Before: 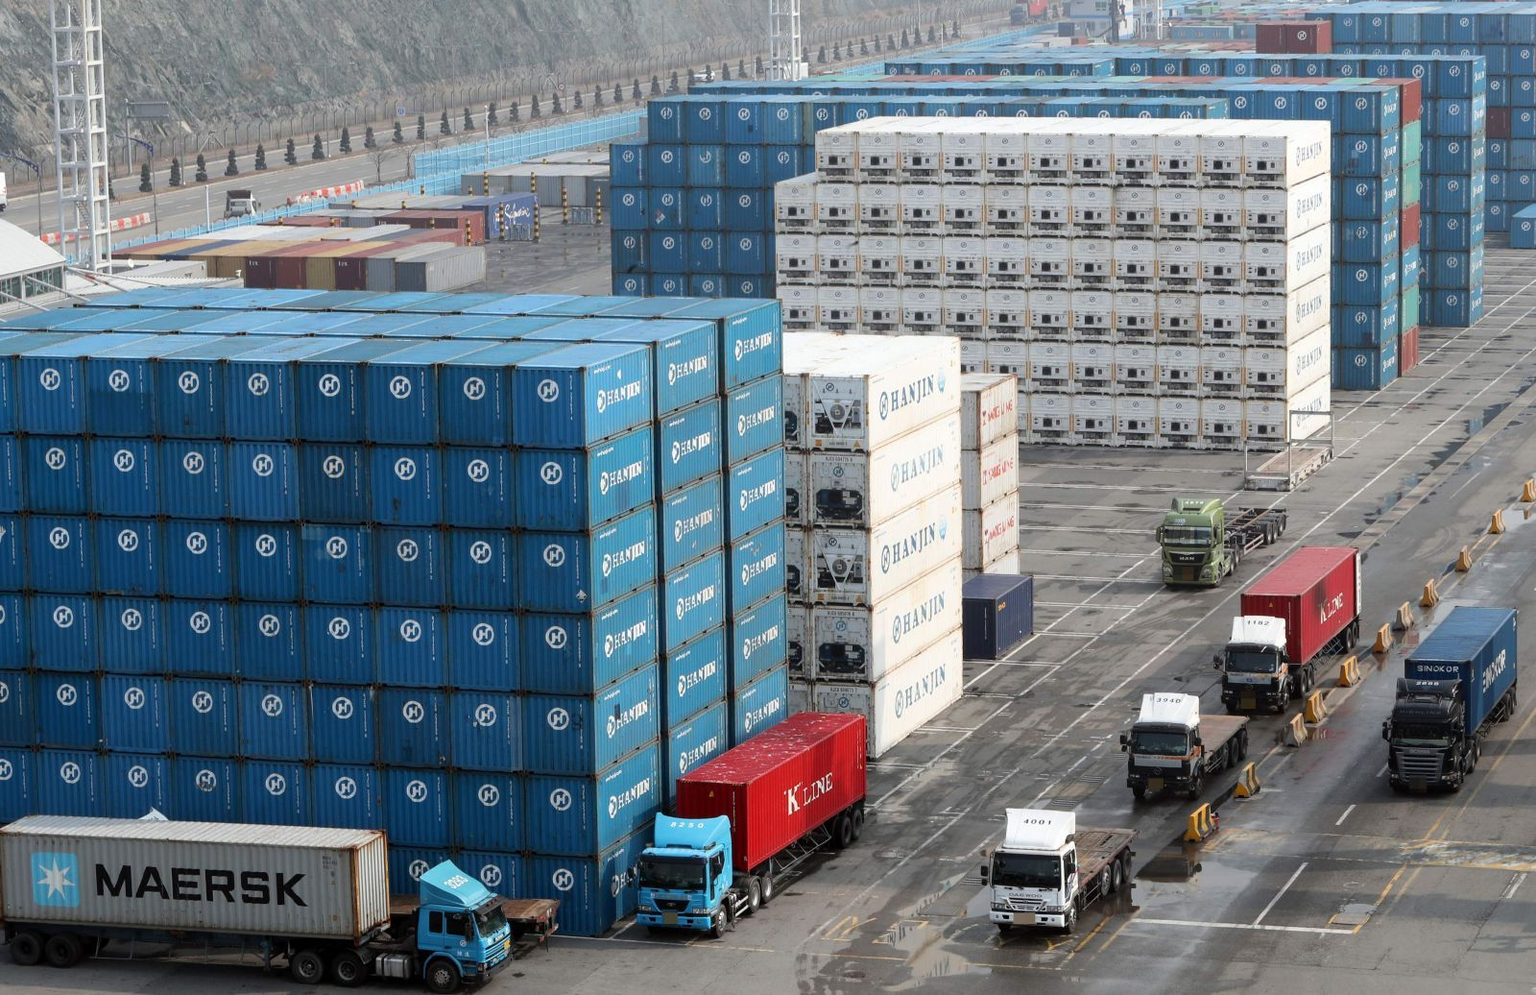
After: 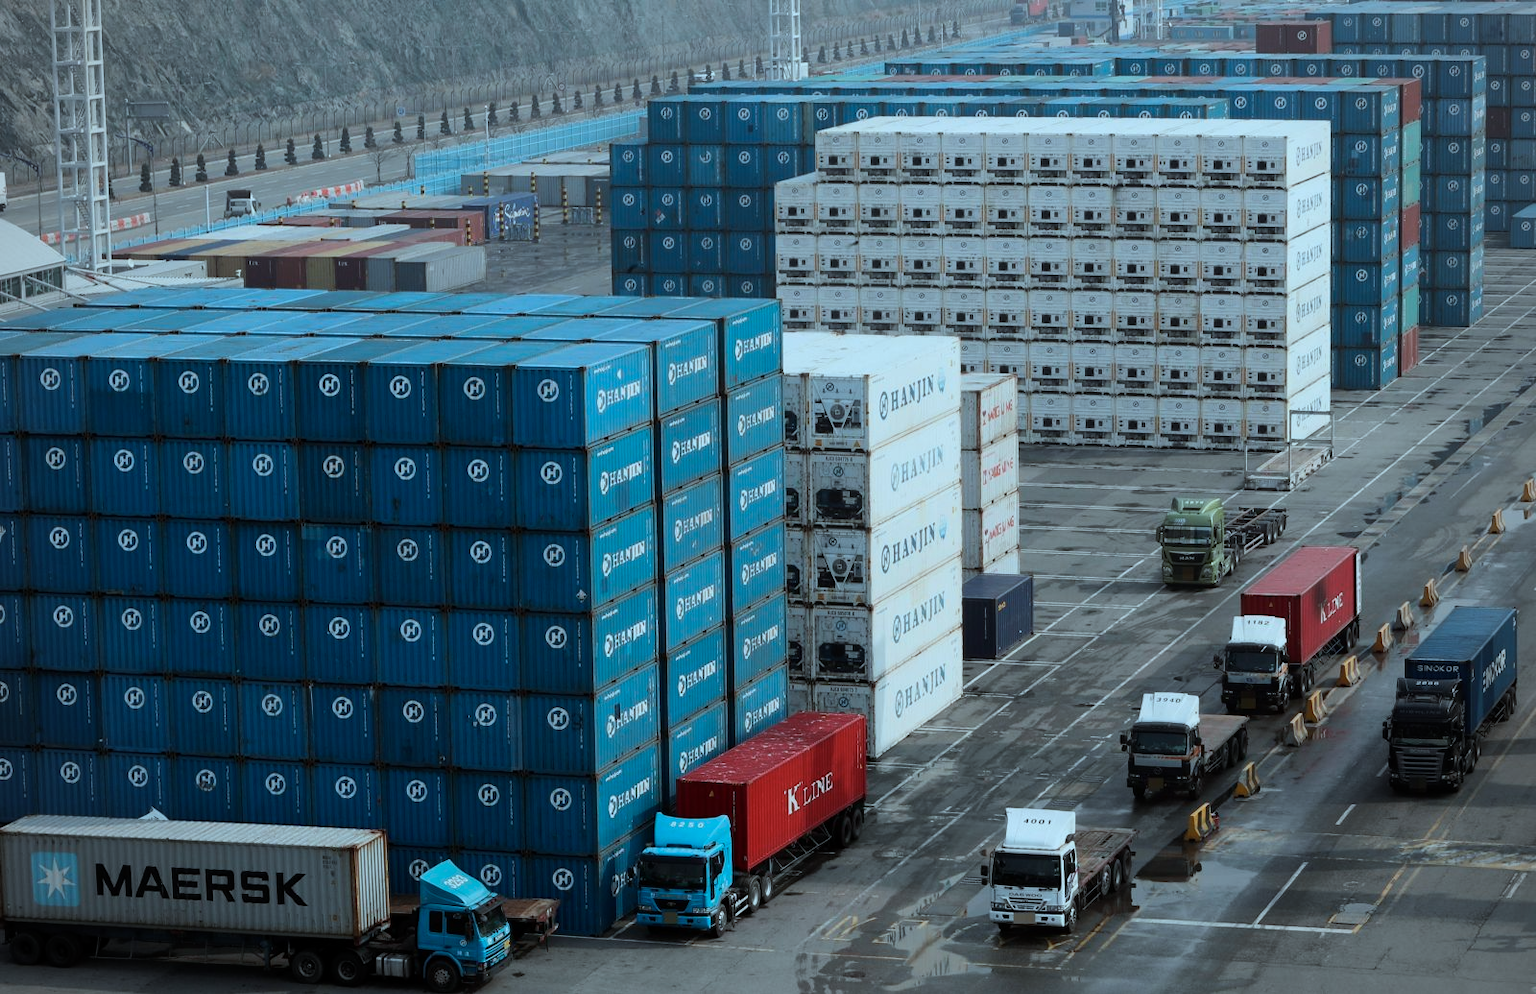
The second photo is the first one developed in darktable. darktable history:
color correction: highlights a* -11.71, highlights b* -15.58
tone equalizer: -8 EV -0.417 EV, -7 EV -0.389 EV, -6 EV -0.333 EV, -5 EV -0.222 EV, -3 EV 0.222 EV, -2 EV 0.333 EV, -1 EV 0.389 EV, +0 EV 0.417 EV, edges refinement/feathering 500, mask exposure compensation -1.57 EV, preserve details no
exposure: black level correction 0, exposure -0.766 EV, compensate highlight preservation false
vignetting: fall-off radius 60.92%
